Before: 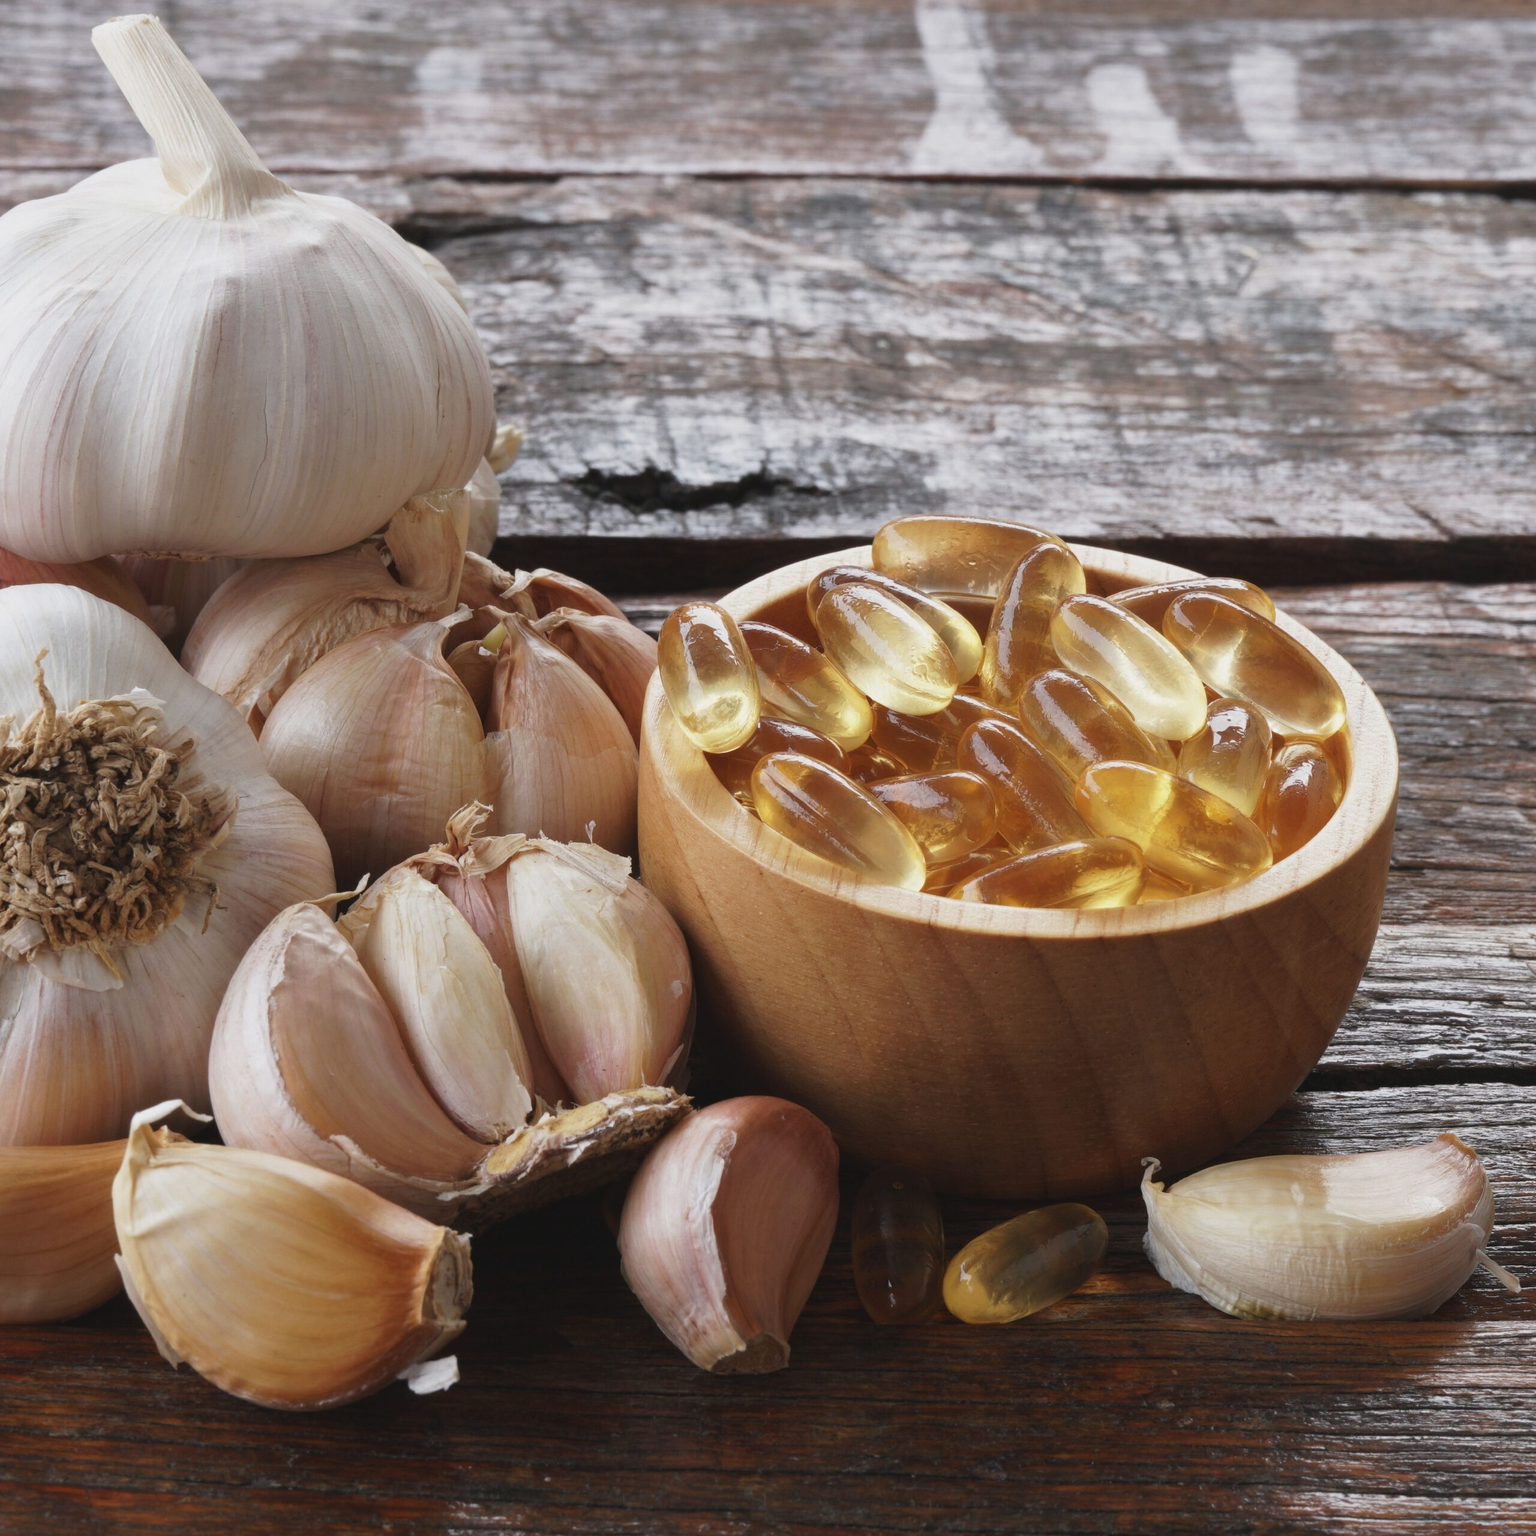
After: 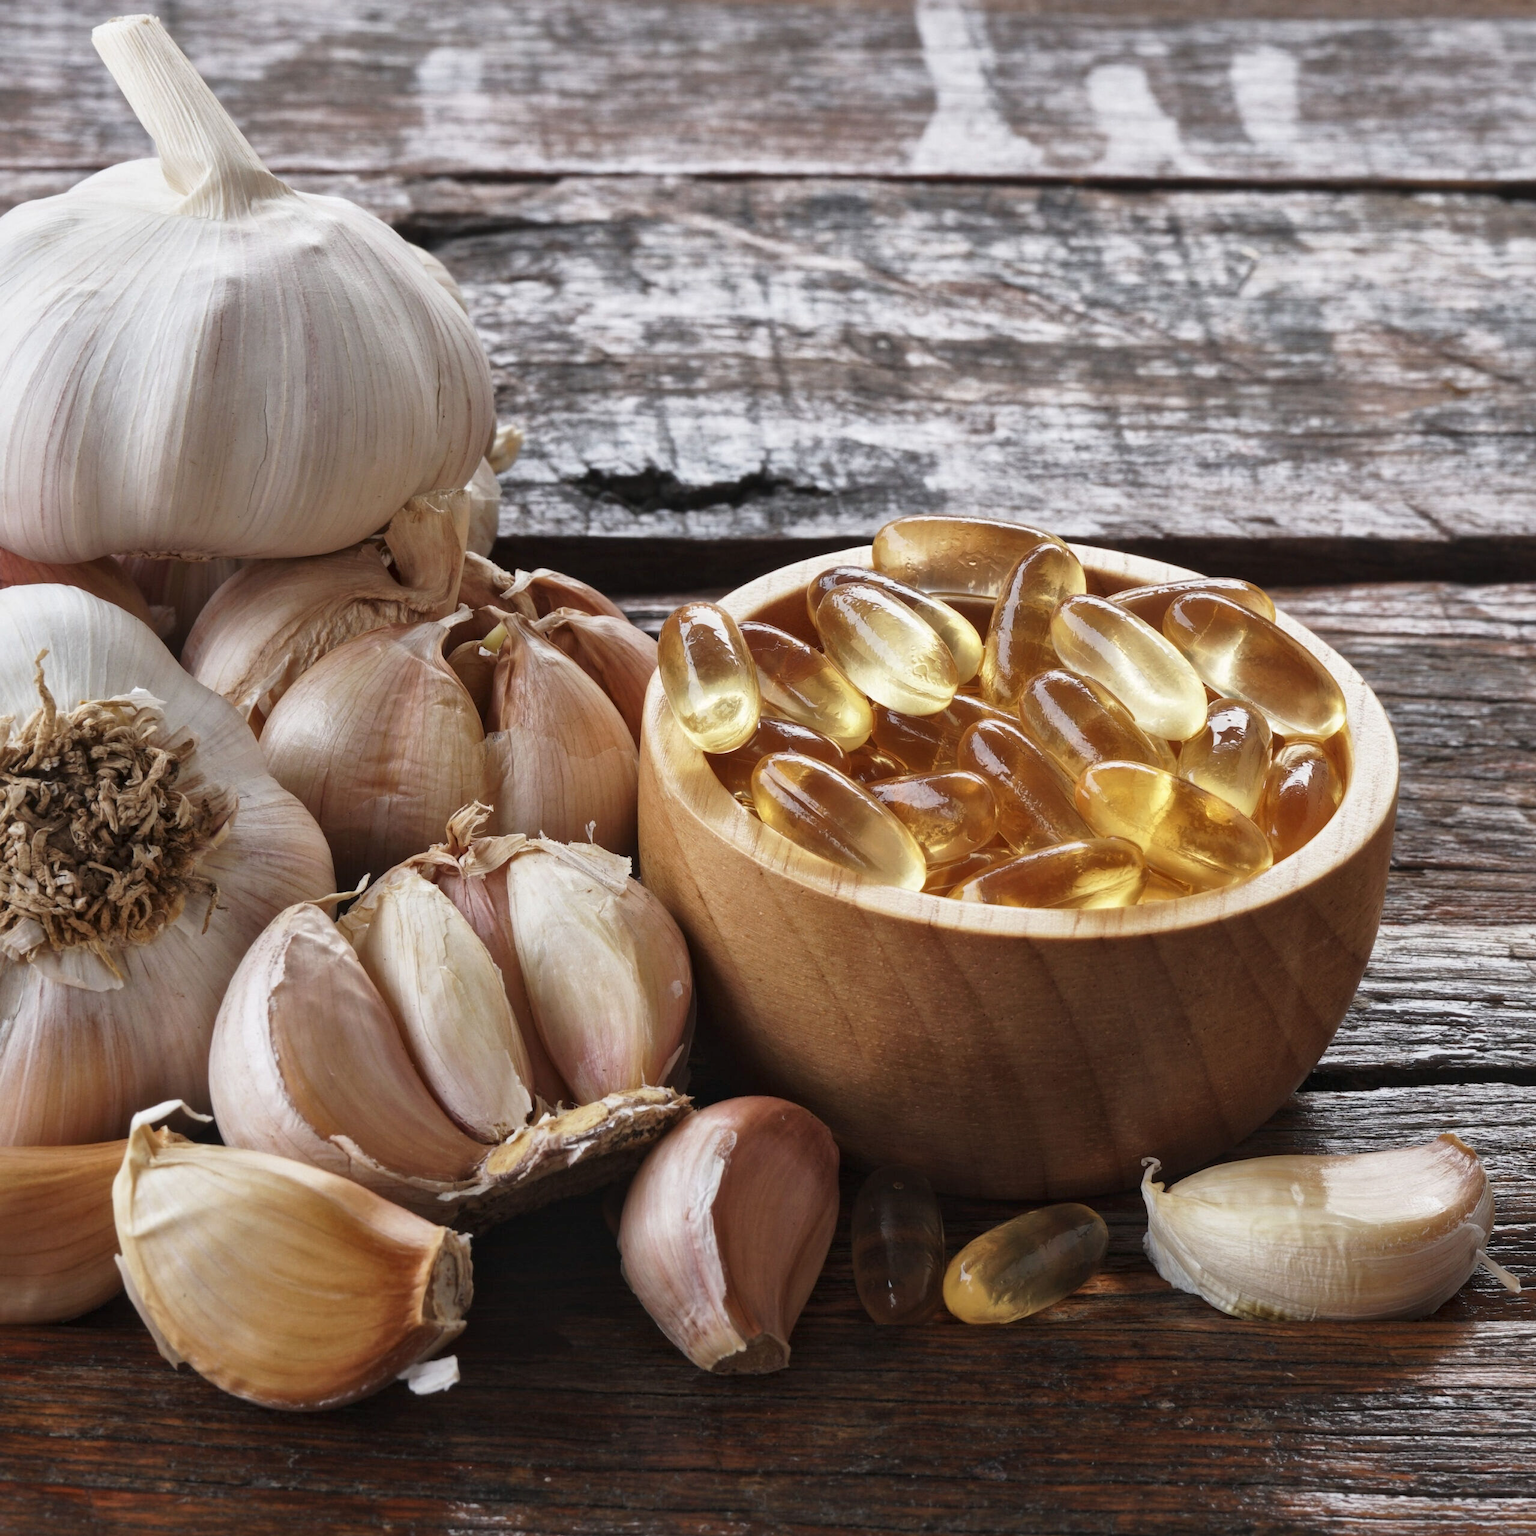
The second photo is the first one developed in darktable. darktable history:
local contrast: mode bilateral grid, contrast 20, coarseness 50, detail 148%, midtone range 0.2
tone equalizer: on, module defaults
sharpen: radius 2.883, amount 0.868, threshold 47.523
